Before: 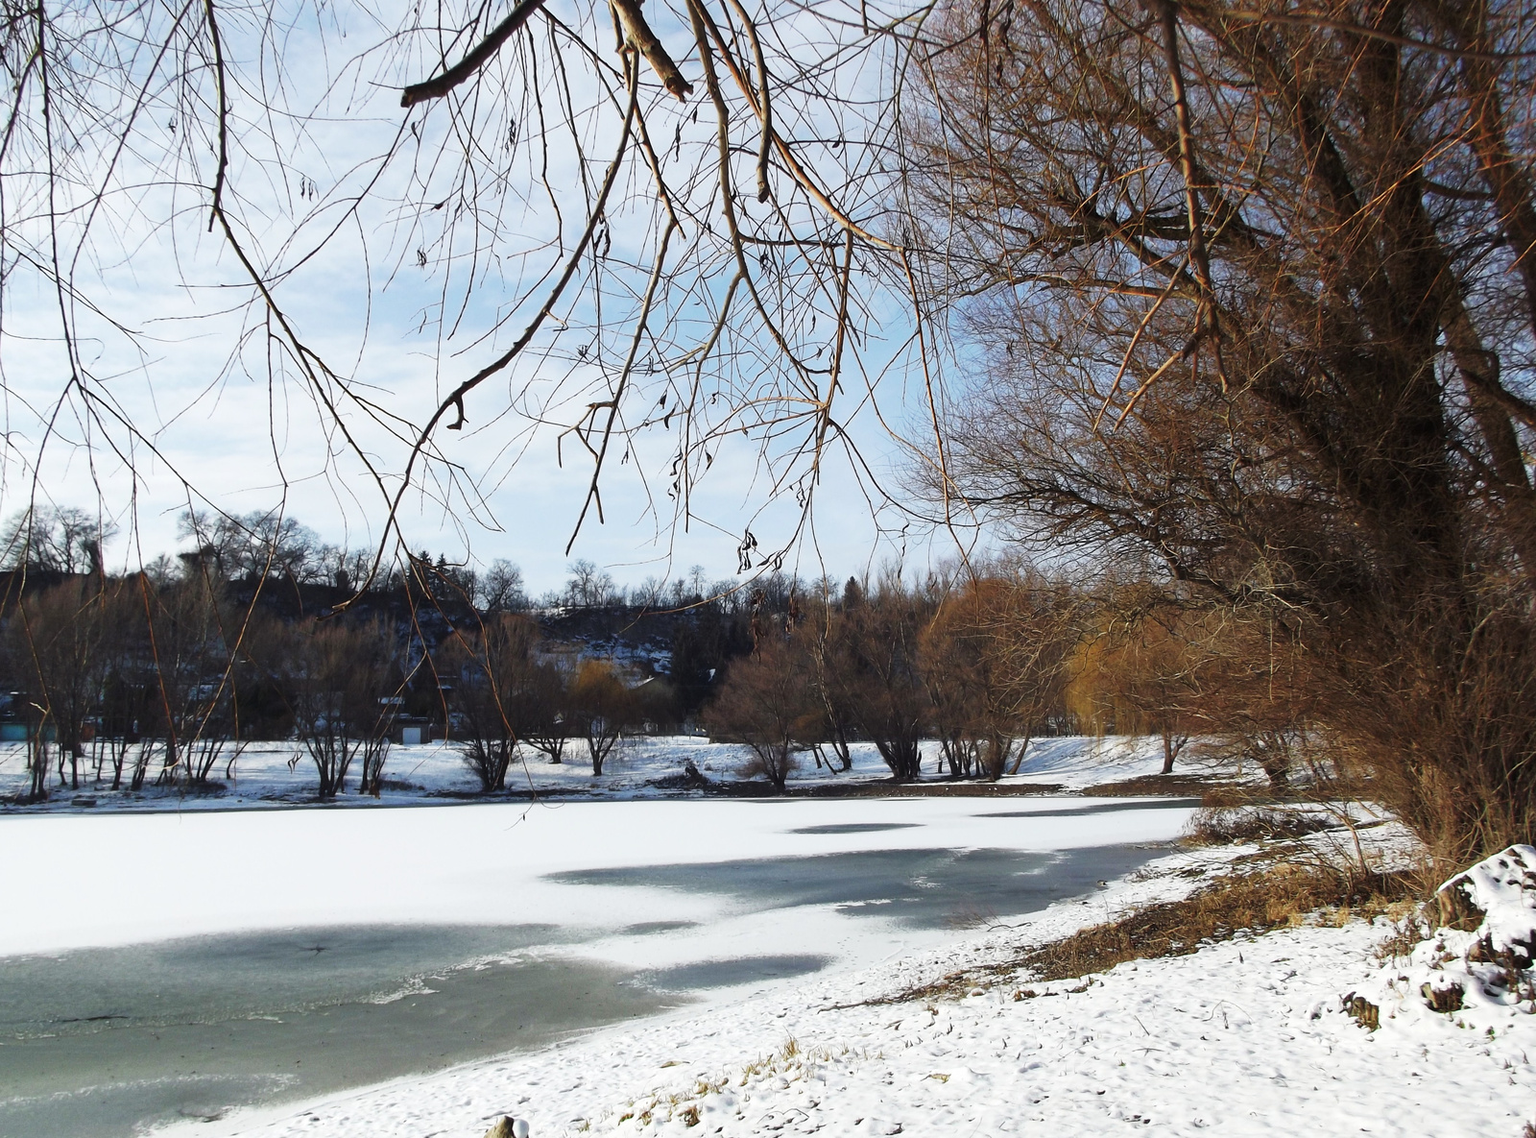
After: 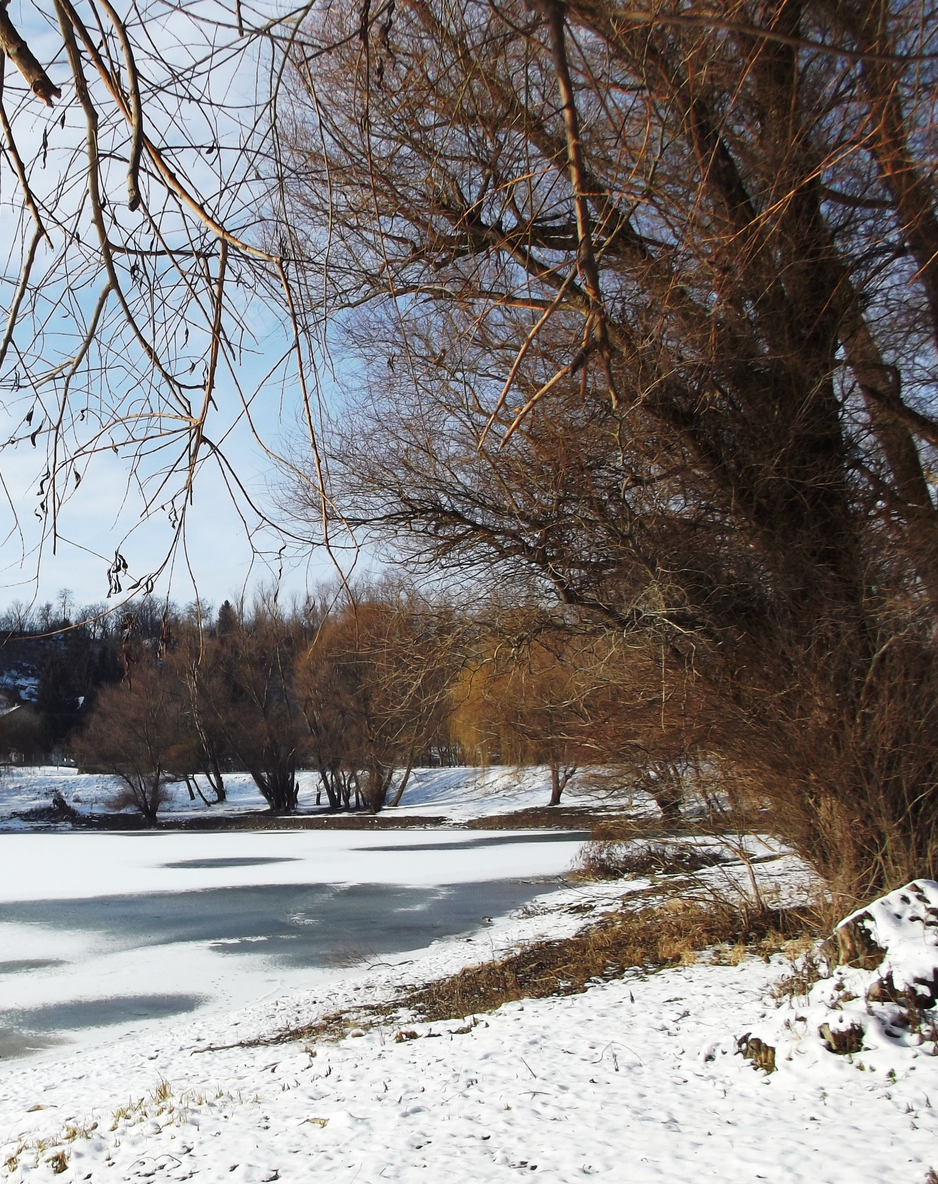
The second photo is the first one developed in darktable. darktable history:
crop: left 41.341%
